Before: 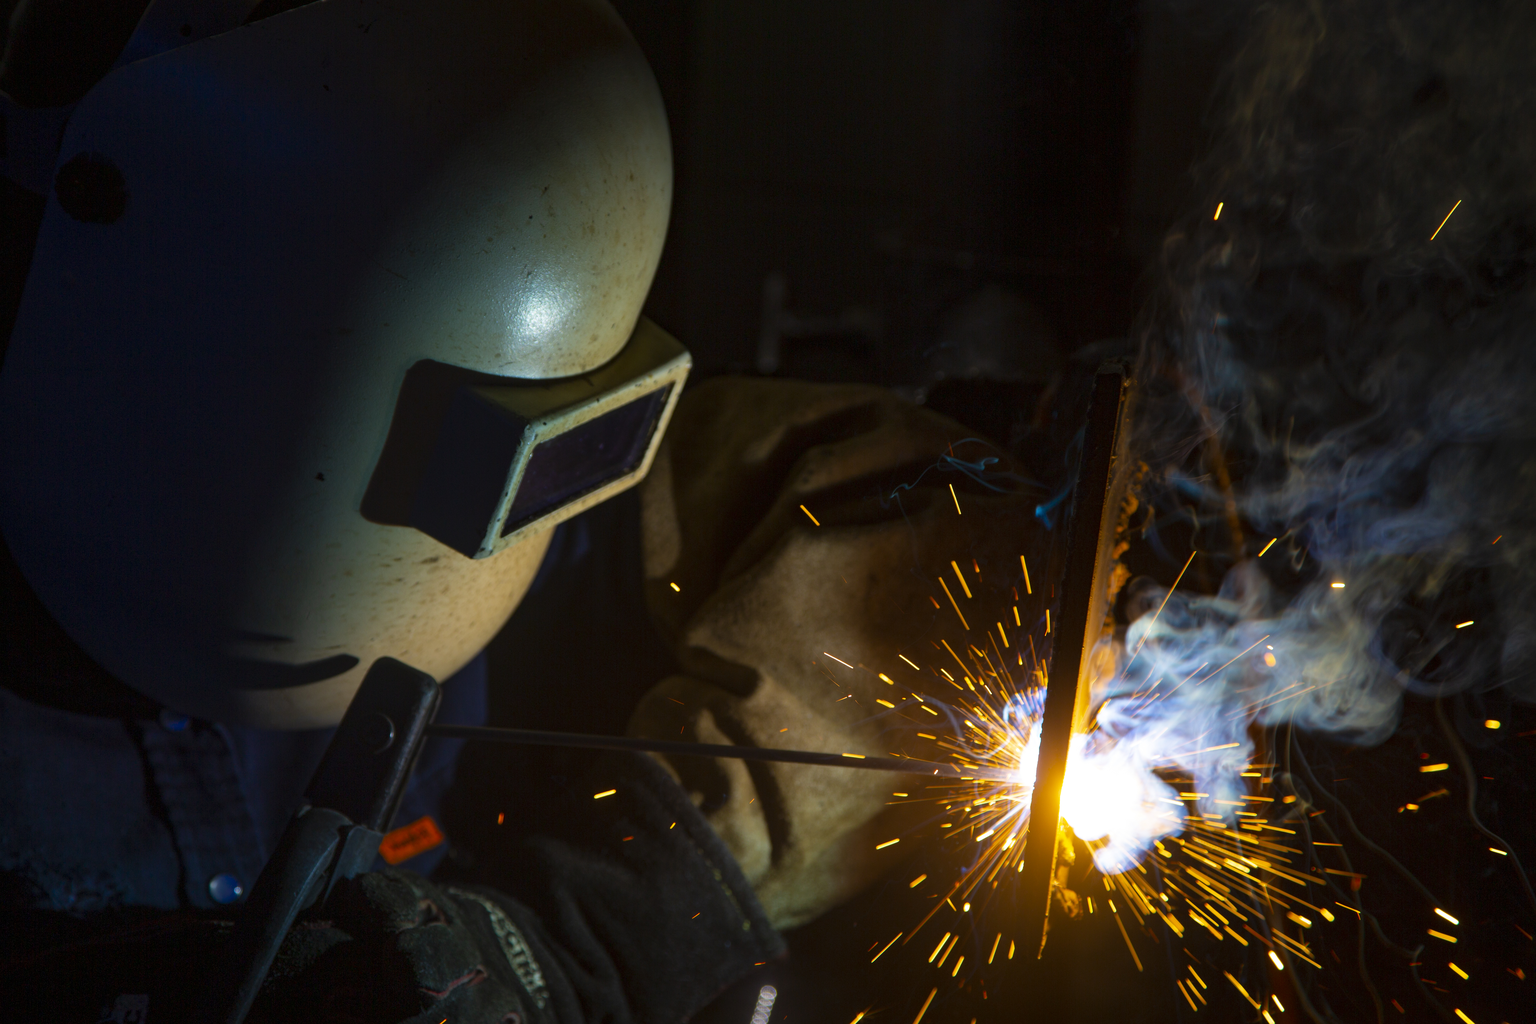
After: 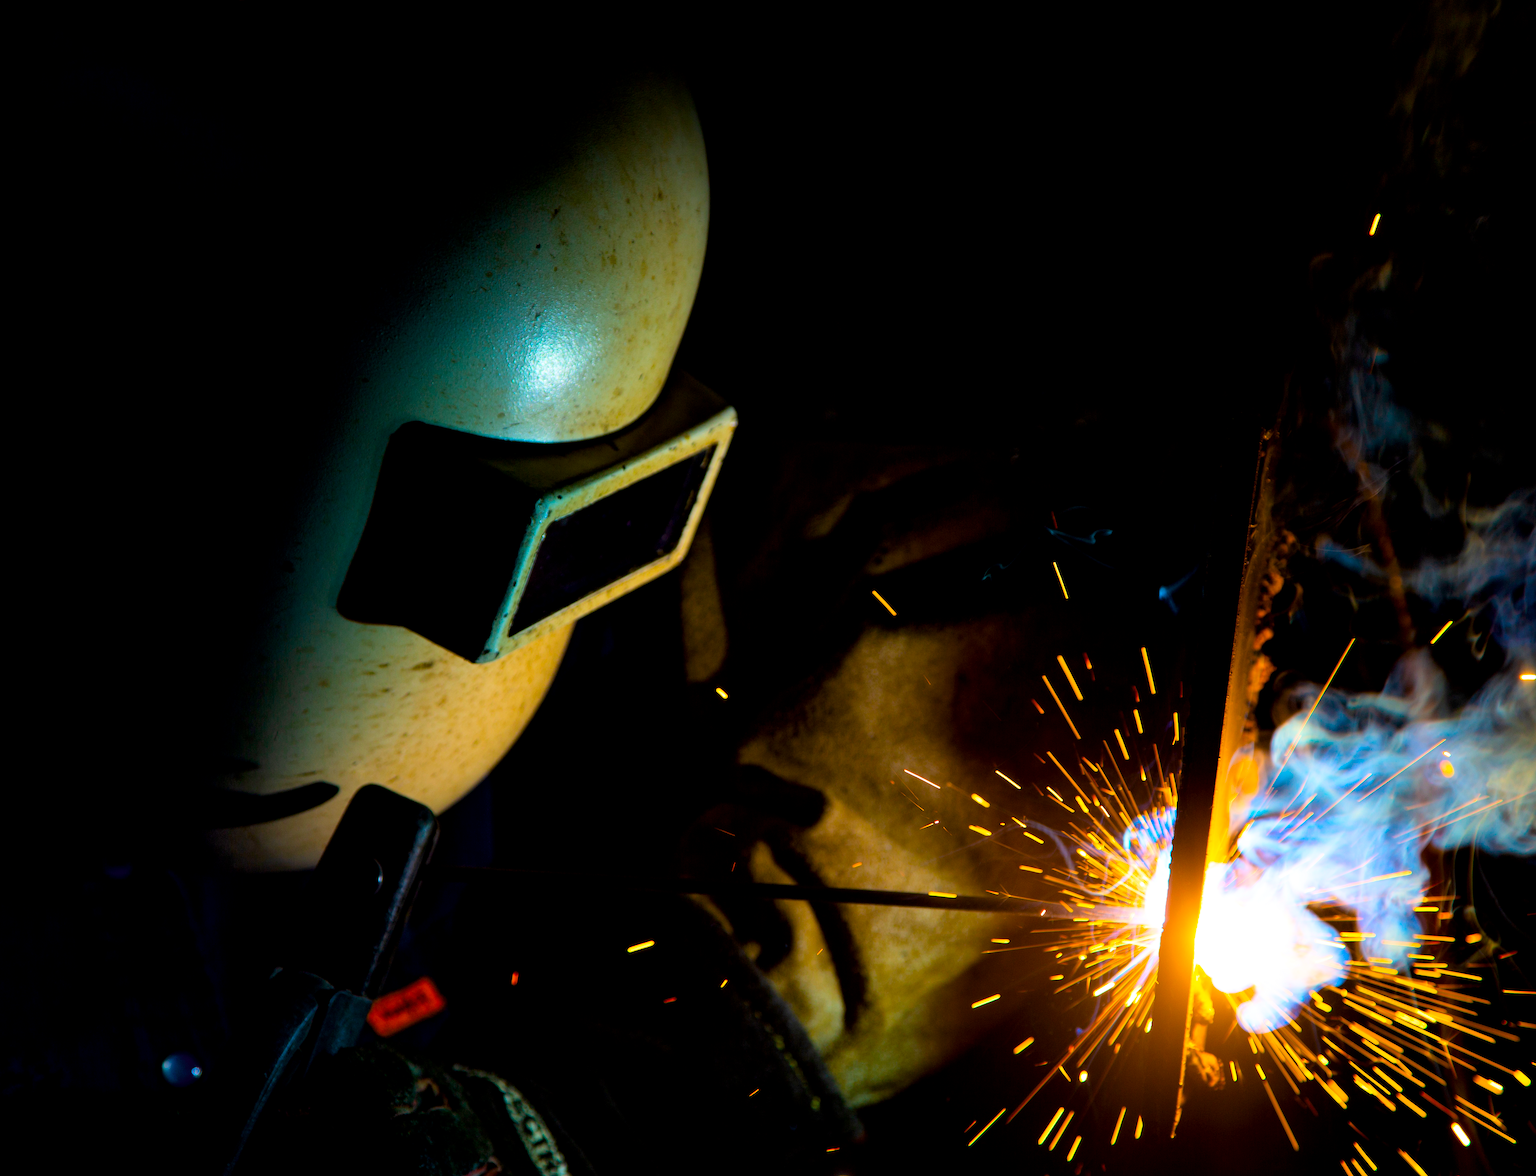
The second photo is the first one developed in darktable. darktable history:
crop and rotate: angle 1°, left 4.281%, top 0.642%, right 11.383%, bottom 2.486%
color balance rgb: linear chroma grading › global chroma 9.31%, global vibrance 41.49%
tone curve: curves: ch0 [(0, 0) (0.004, 0.001) (0.133, 0.112) (0.325, 0.362) (0.832, 0.893) (1, 1)], color space Lab, linked channels, preserve colors none
exposure: black level correction 0.009, exposure 0.014 EV, compensate highlight preservation false
